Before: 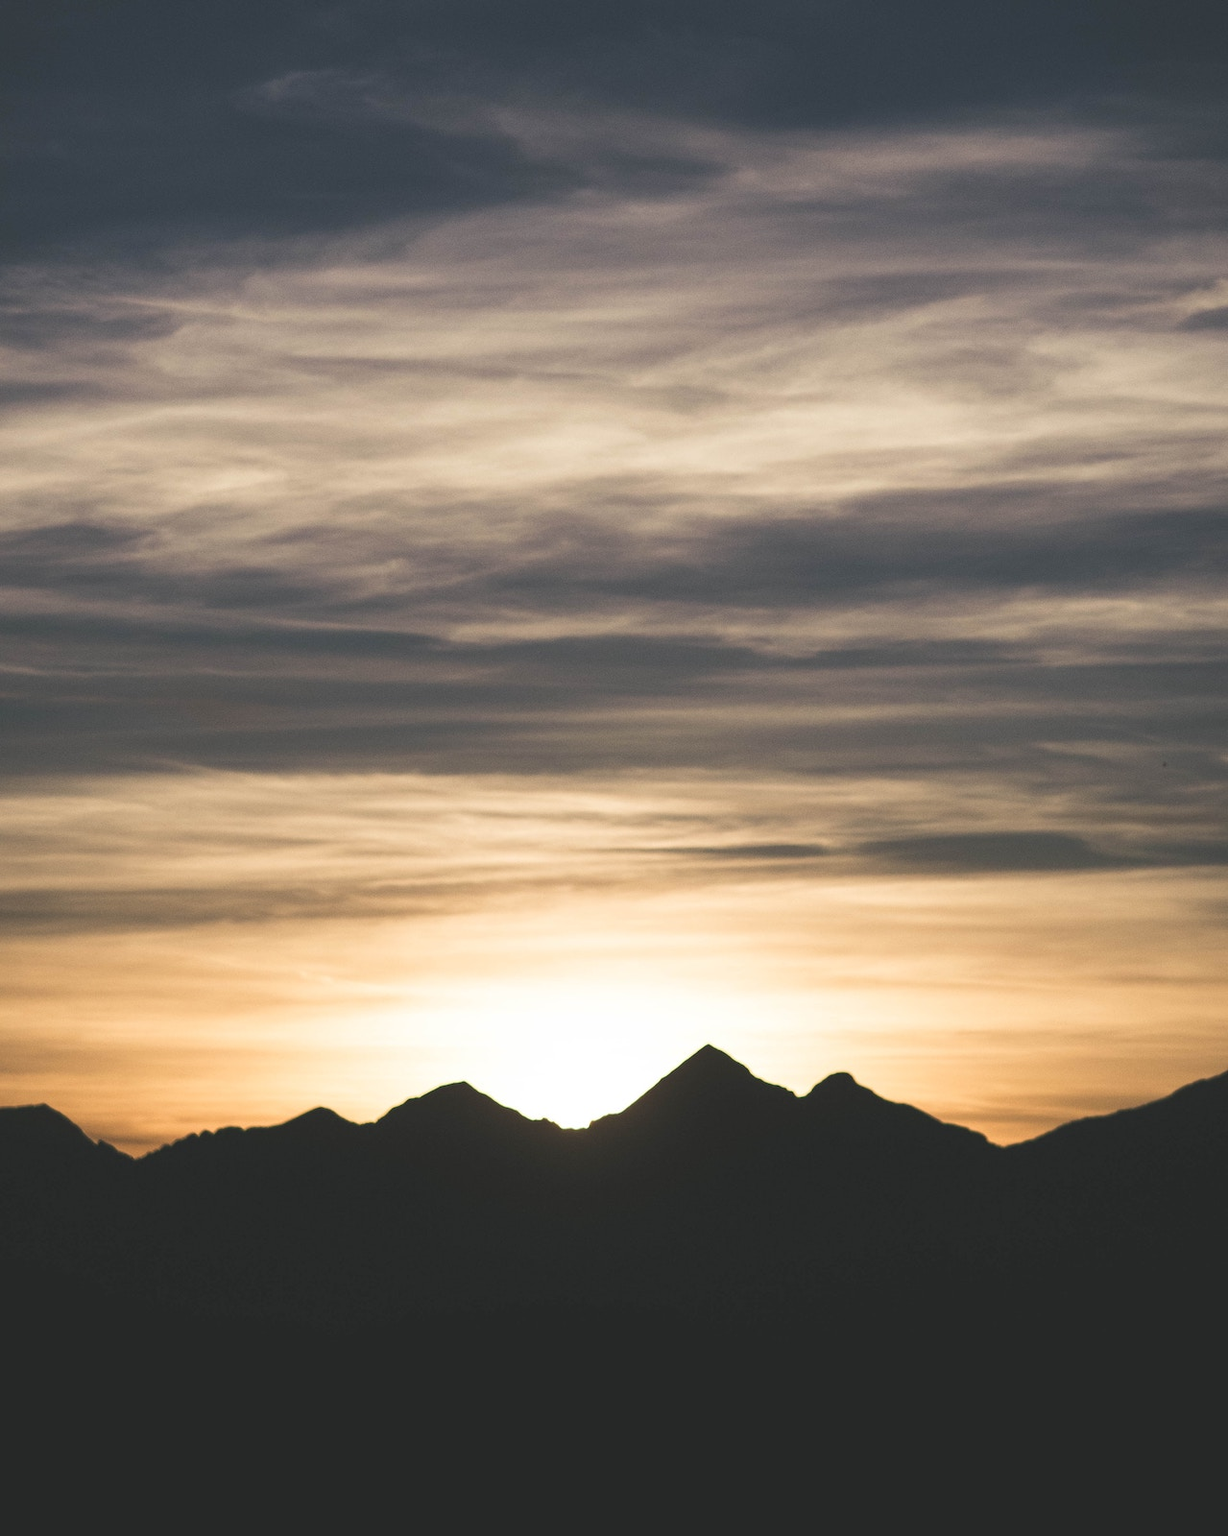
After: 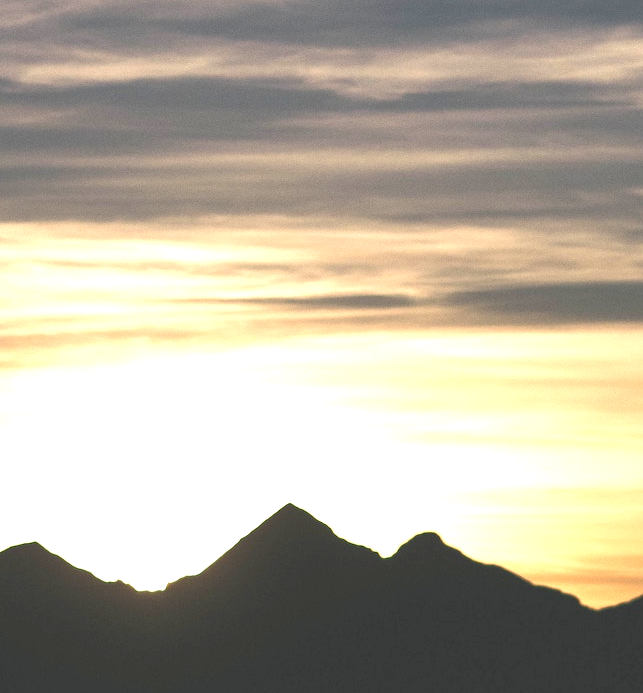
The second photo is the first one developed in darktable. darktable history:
exposure: black level correction 0.001, exposure 0.955 EV, compensate exposure bias true, compensate highlight preservation false
crop: left 35.03%, top 36.625%, right 14.663%, bottom 20.057%
